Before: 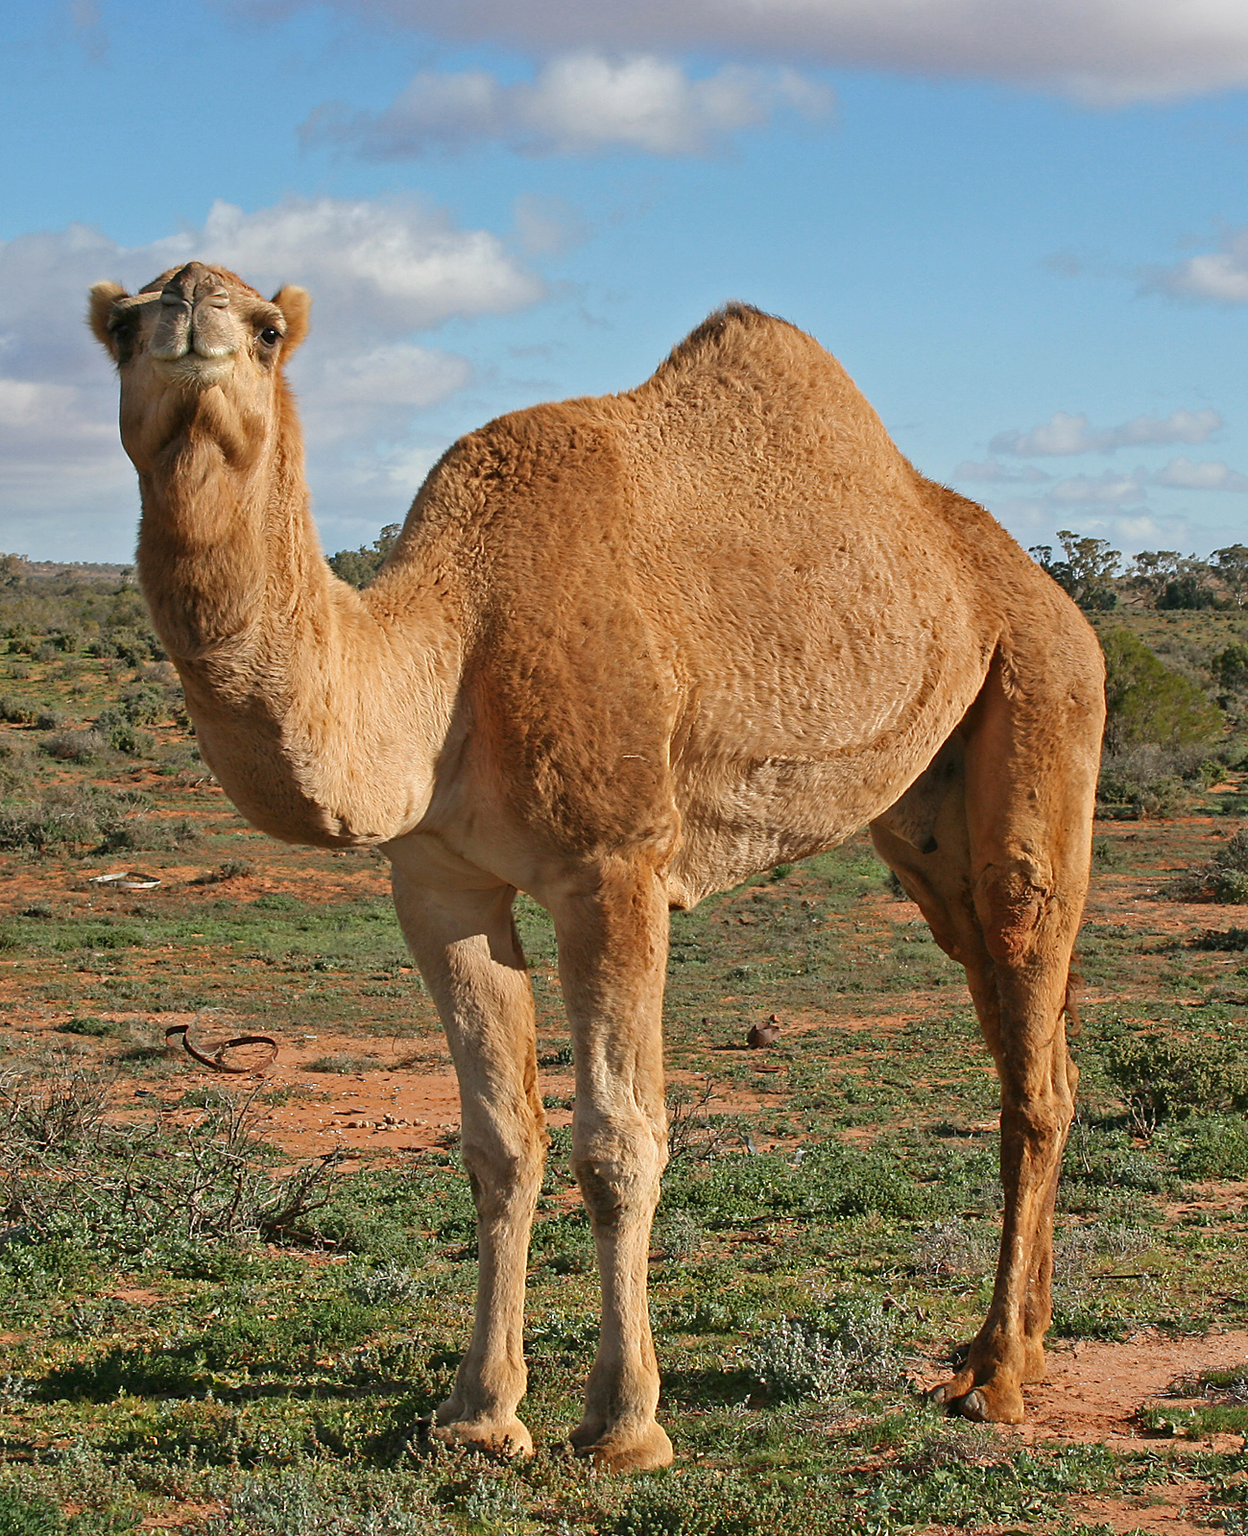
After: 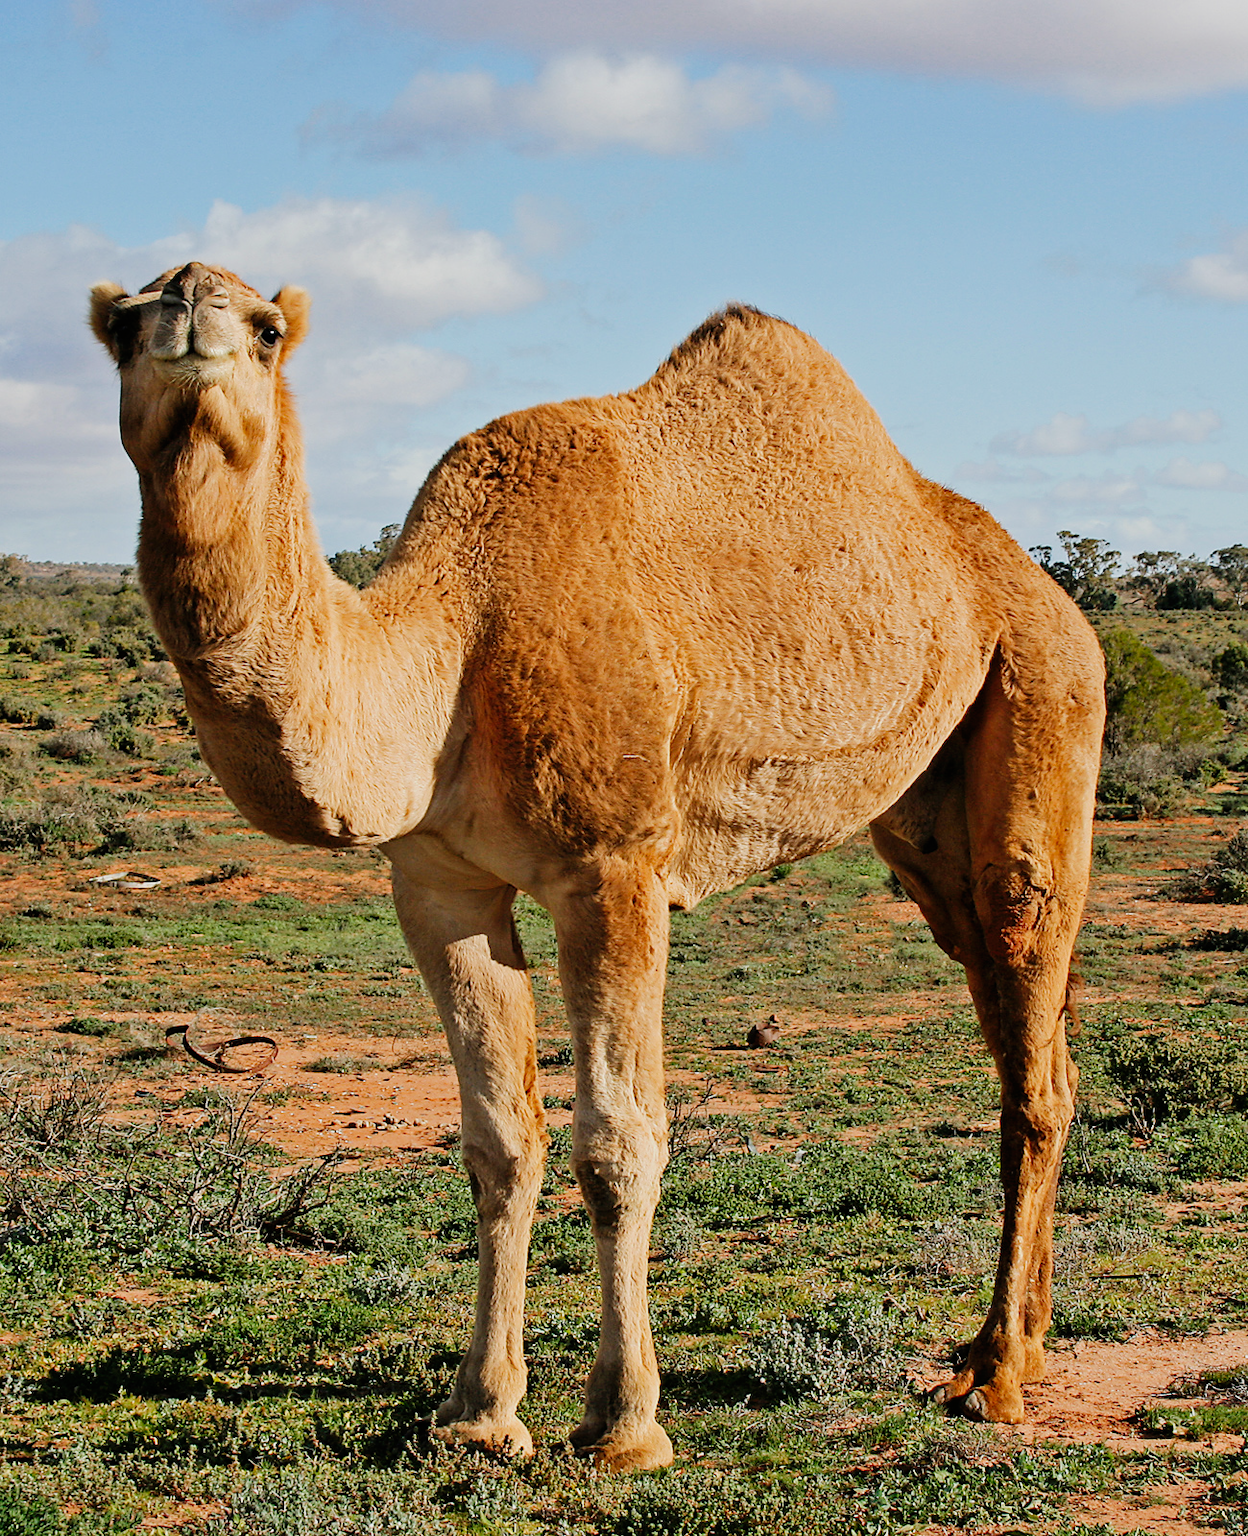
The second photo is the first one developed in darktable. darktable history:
filmic rgb: black relative exposure -7.65 EV, white relative exposure 4.56 EV, hardness 3.61
tone curve: curves: ch0 [(0, 0) (0.003, 0.004) (0.011, 0.006) (0.025, 0.011) (0.044, 0.017) (0.069, 0.029) (0.1, 0.047) (0.136, 0.07) (0.177, 0.121) (0.224, 0.182) (0.277, 0.257) (0.335, 0.342) (0.399, 0.432) (0.468, 0.526) (0.543, 0.621) (0.623, 0.711) (0.709, 0.792) (0.801, 0.87) (0.898, 0.951) (1, 1)], preserve colors none
